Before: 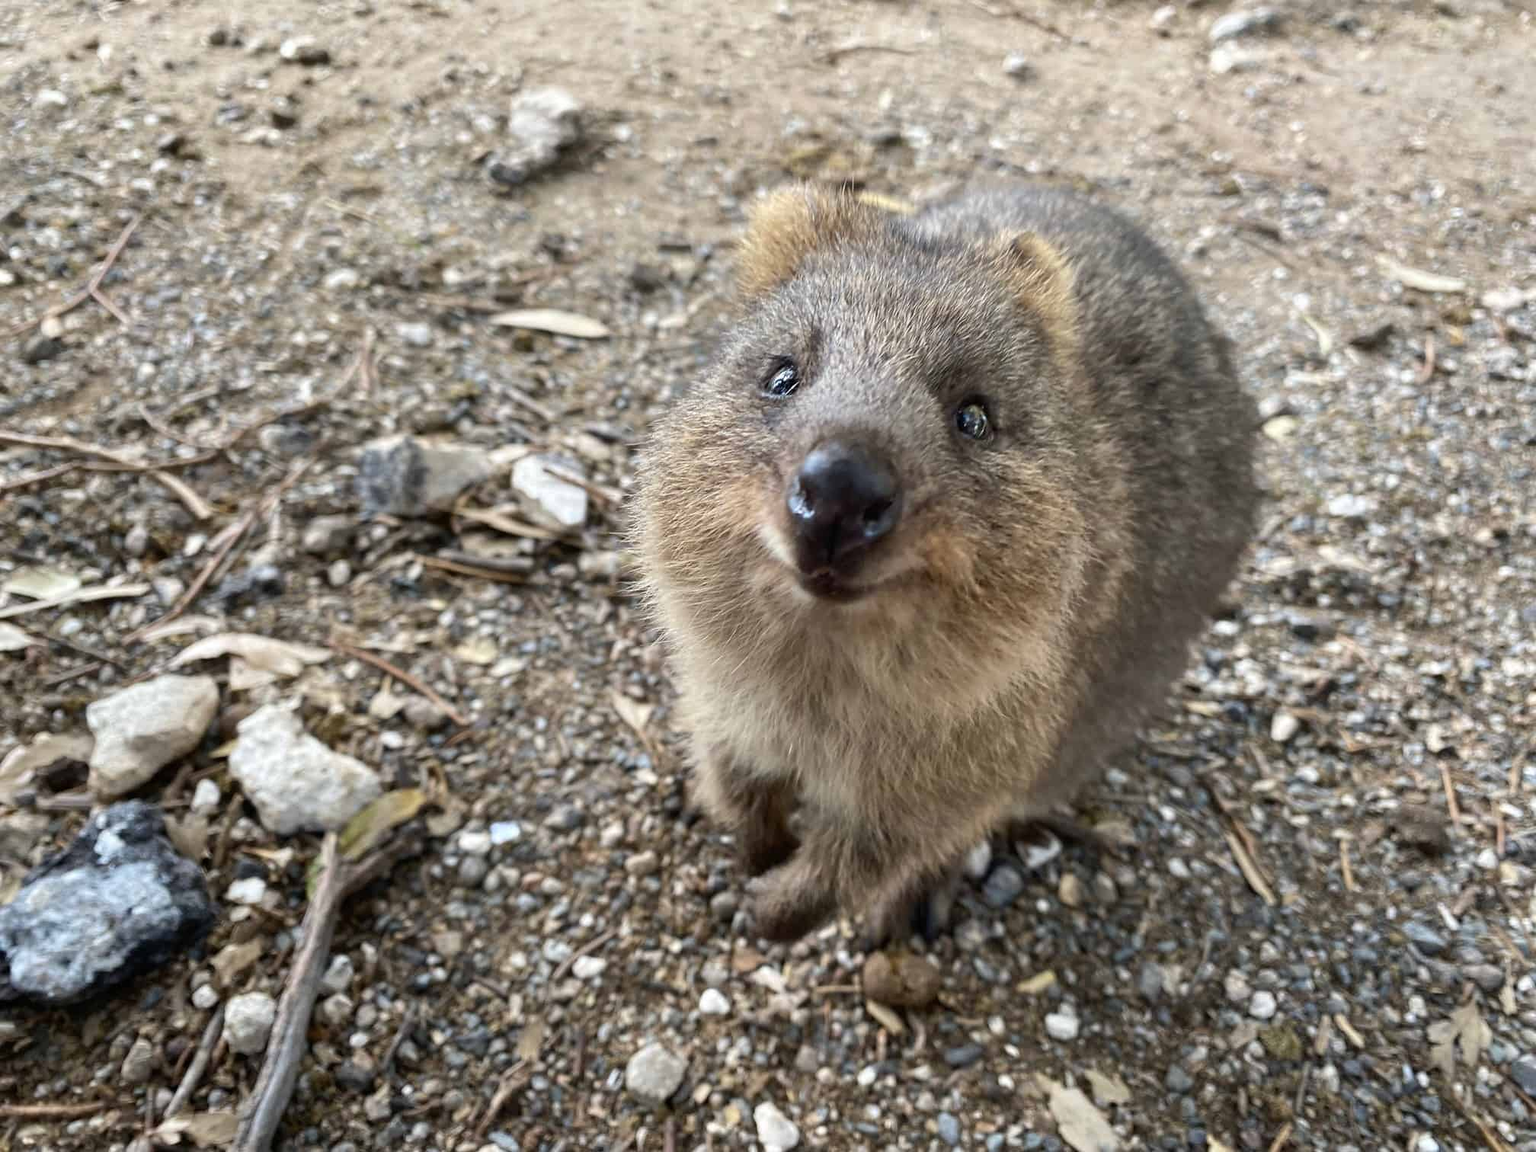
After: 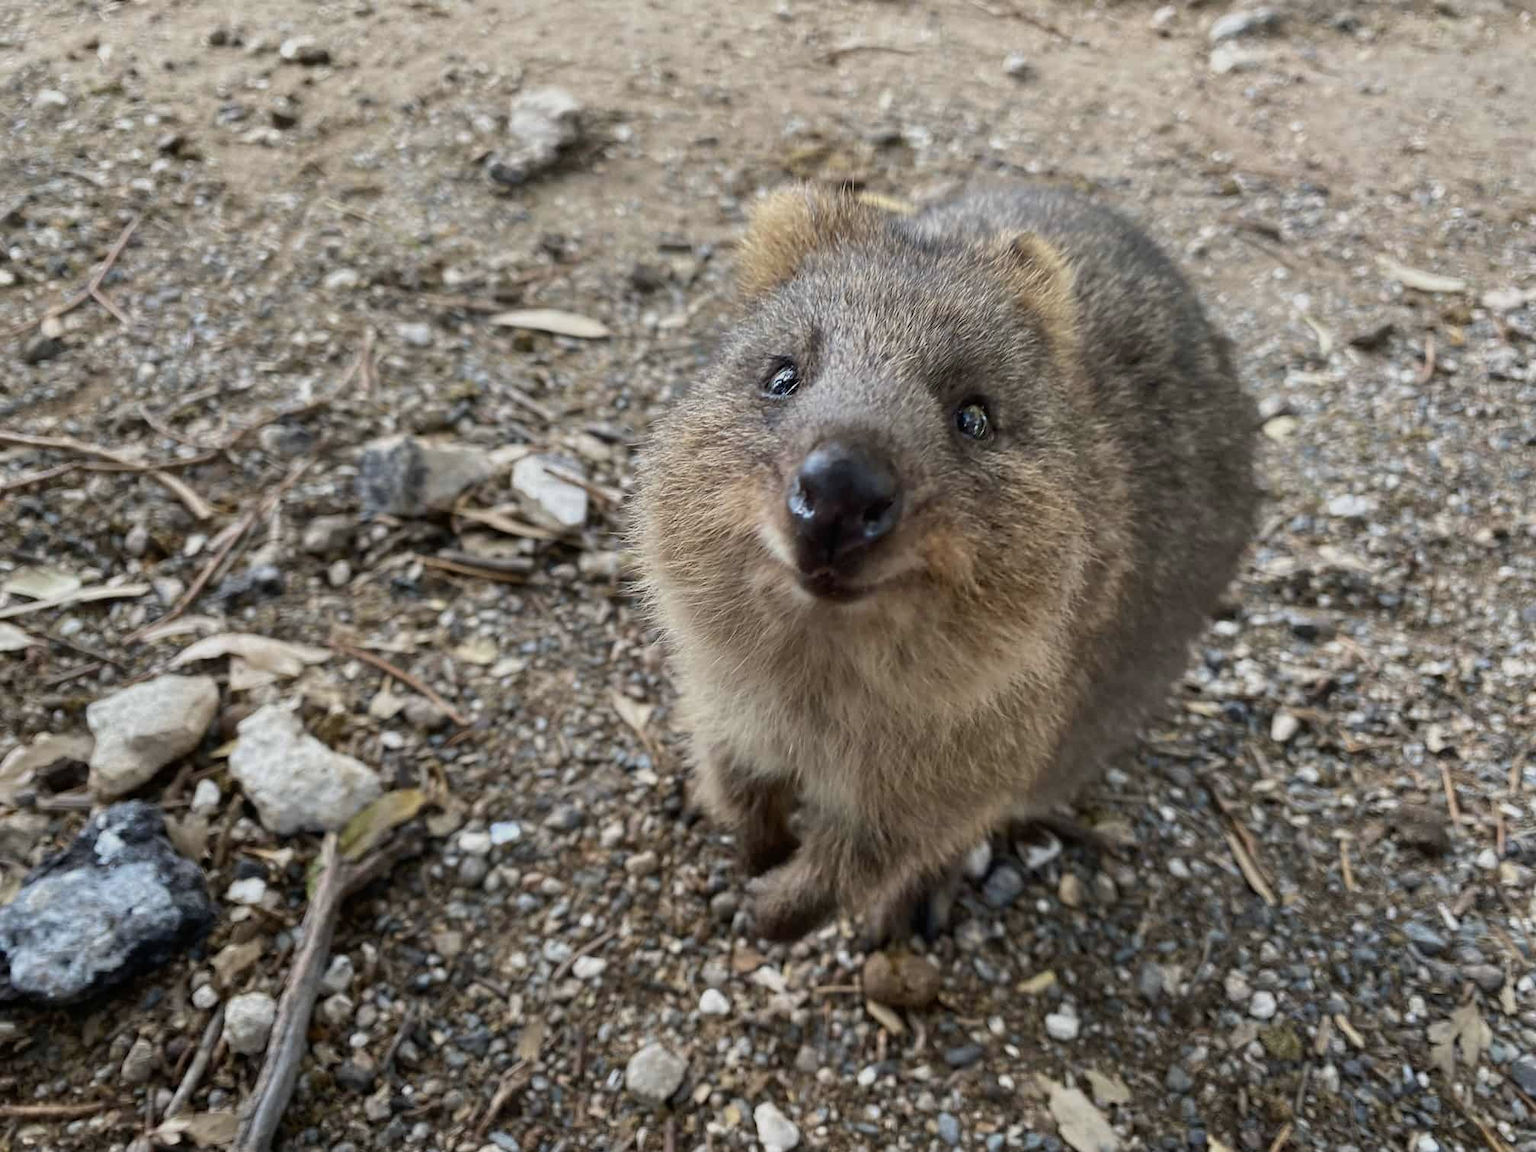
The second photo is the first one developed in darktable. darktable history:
exposure: exposure -0.41 EV, compensate highlight preservation false
